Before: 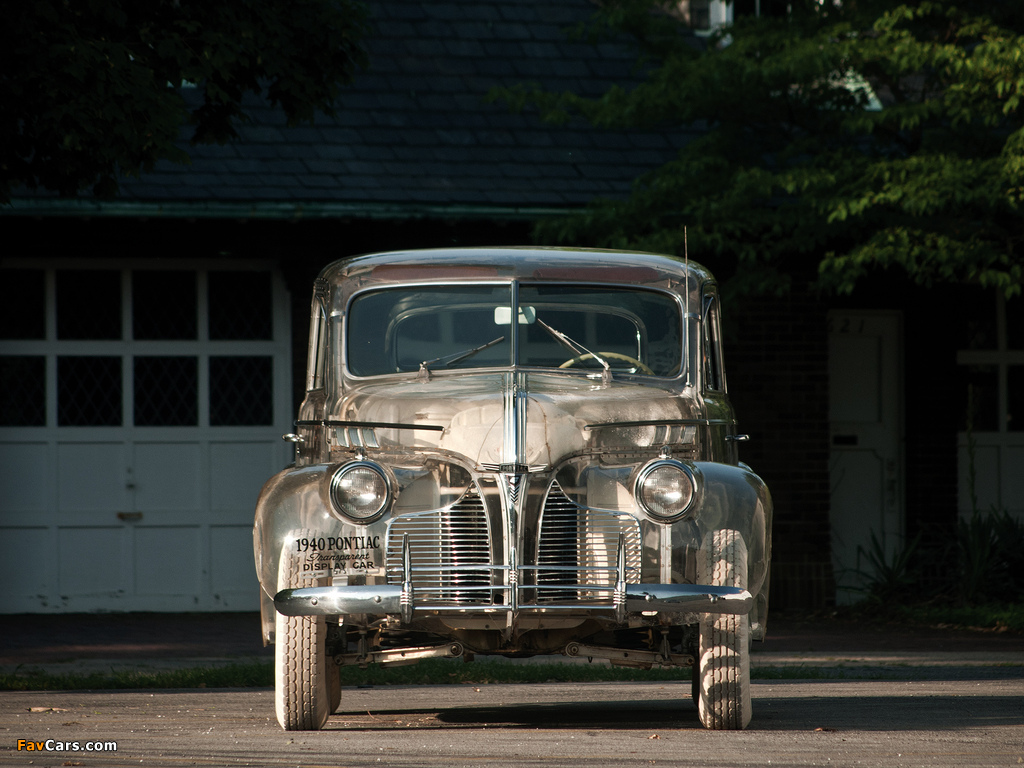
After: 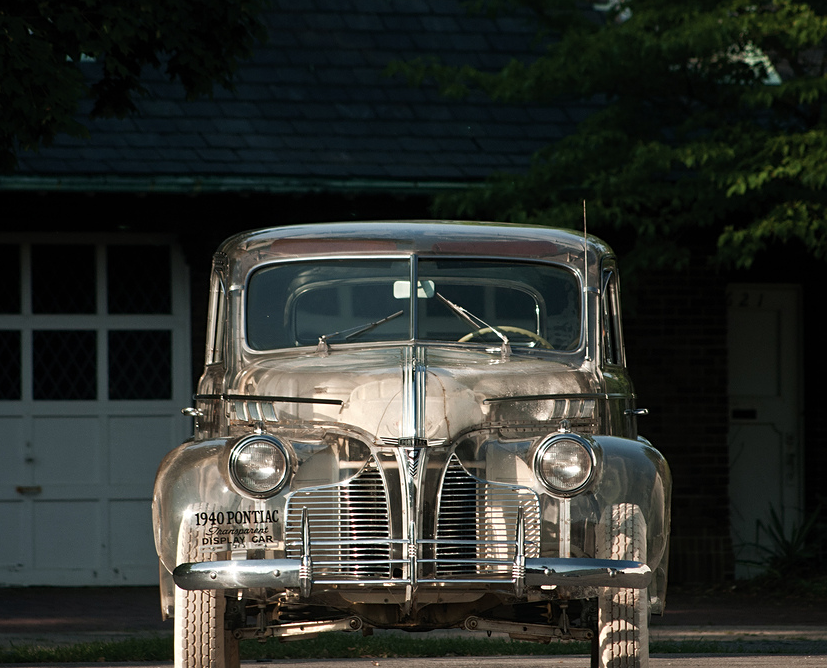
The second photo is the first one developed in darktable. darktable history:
crop: left 9.911%, top 3.489%, right 9.279%, bottom 9.456%
sharpen: amount 0.217
exposure: compensate exposure bias true, compensate highlight preservation false
